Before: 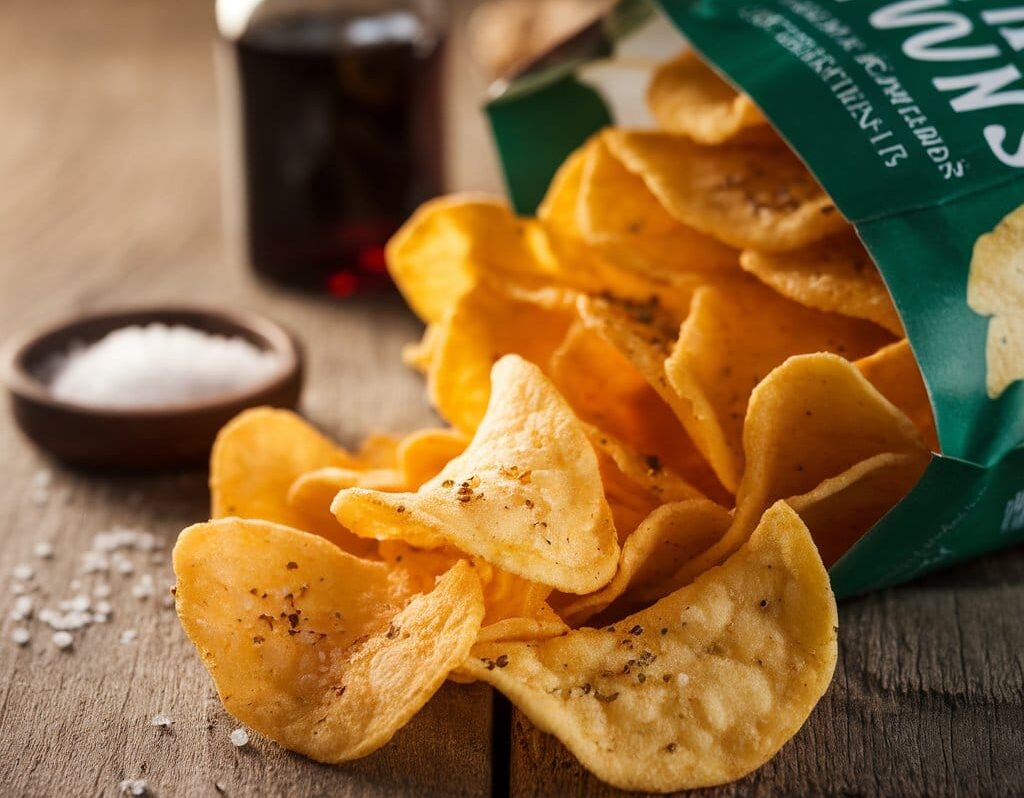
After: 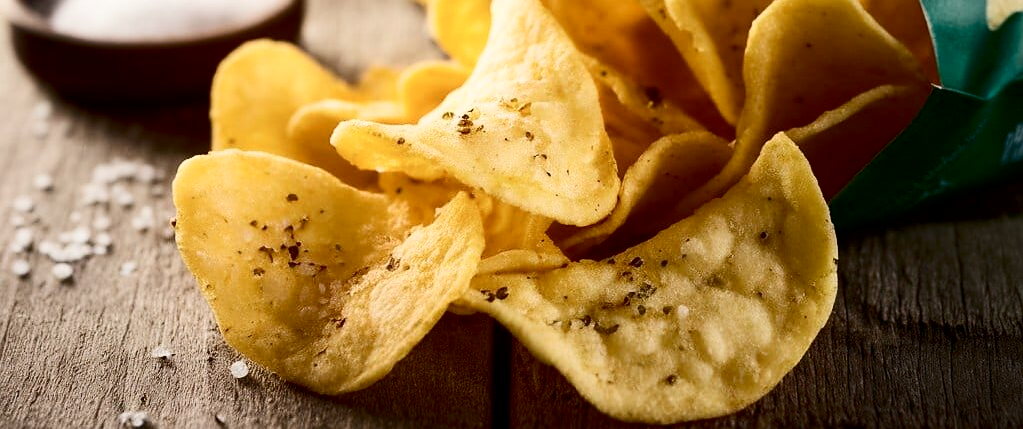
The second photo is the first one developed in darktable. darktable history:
color zones: curves: ch1 [(0.113, 0.438) (0.75, 0.5)]; ch2 [(0.12, 0.526) (0.75, 0.5)]
crop and rotate: top 46.237%
contrast equalizer: octaves 7, y [[0.502, 0.505, 0.512, 0.529, 0.564, 0.588], [0.5 ×6], [0.502, 0.505, 0.512, 0.529, 0.564, 0.588], [0, 0.001, 0.001, 0.004, 0.008, 0.011], [0, 0.001, 0.001, 0.004, 0.008, 0.011]], mix -1
contrast brightness saturation: contrast 0.28
exposure: black level correction 0.01, exposure 0.014 EV, compensate highlight preservation false
sharpen: radius 1.559, amount 0.373, threshold 1.271
